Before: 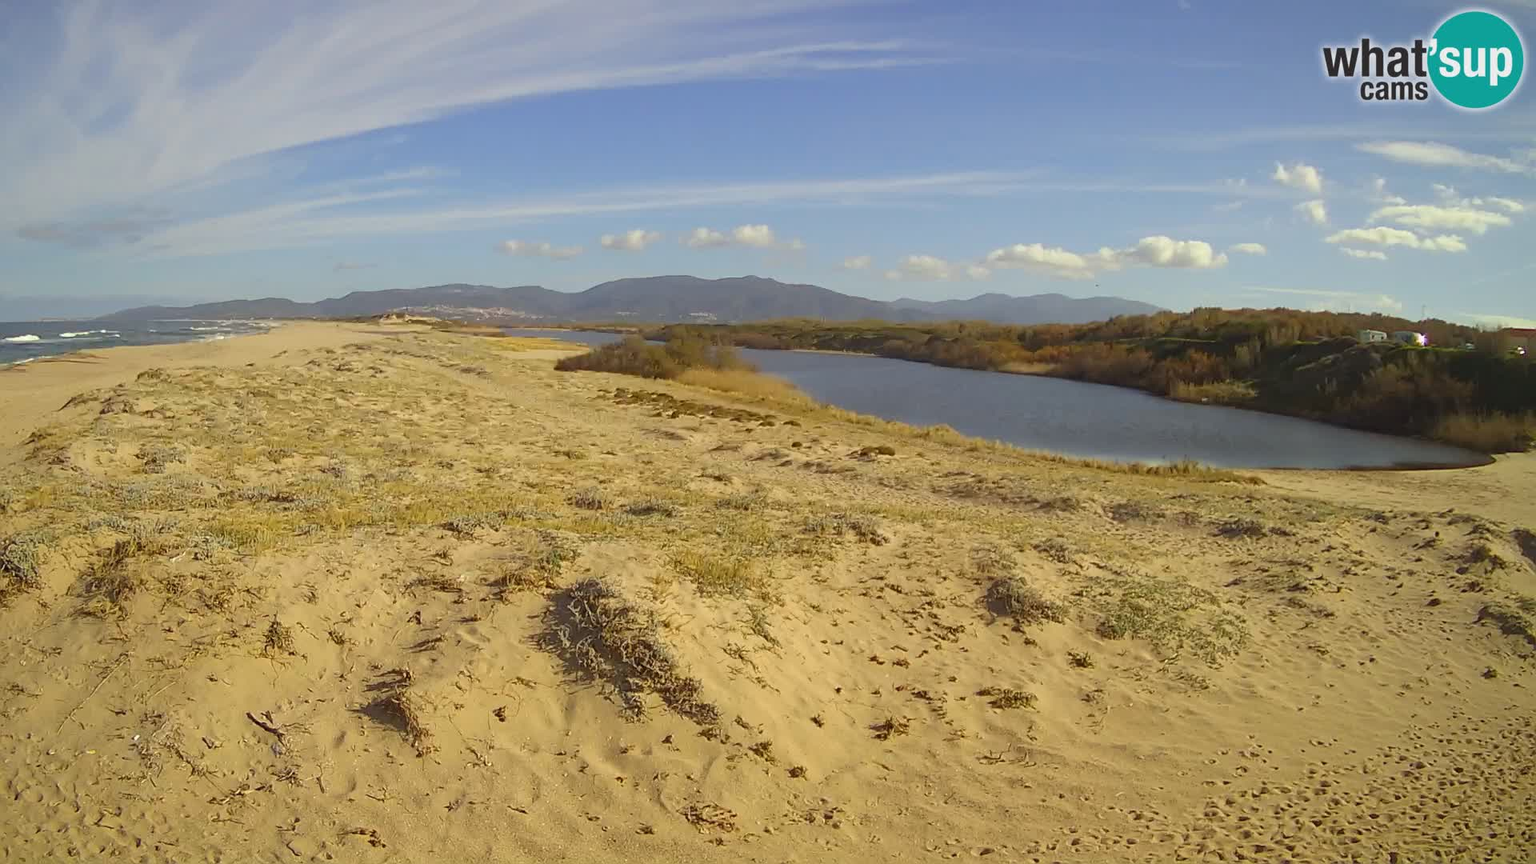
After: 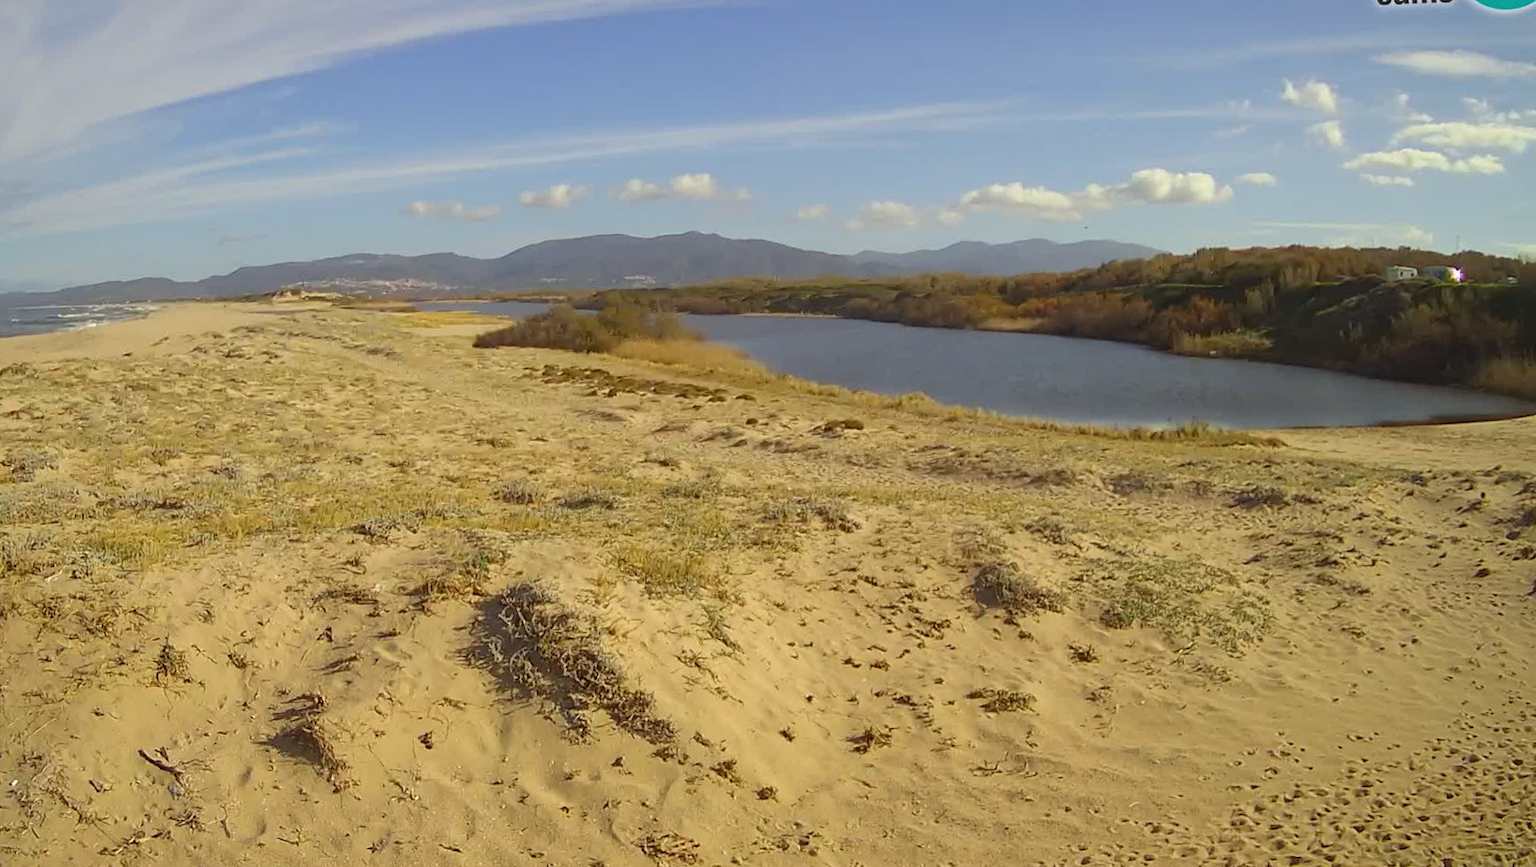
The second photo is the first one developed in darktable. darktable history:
crop and rotate: angle 2.2°, left 6.099%, top 5.687%
